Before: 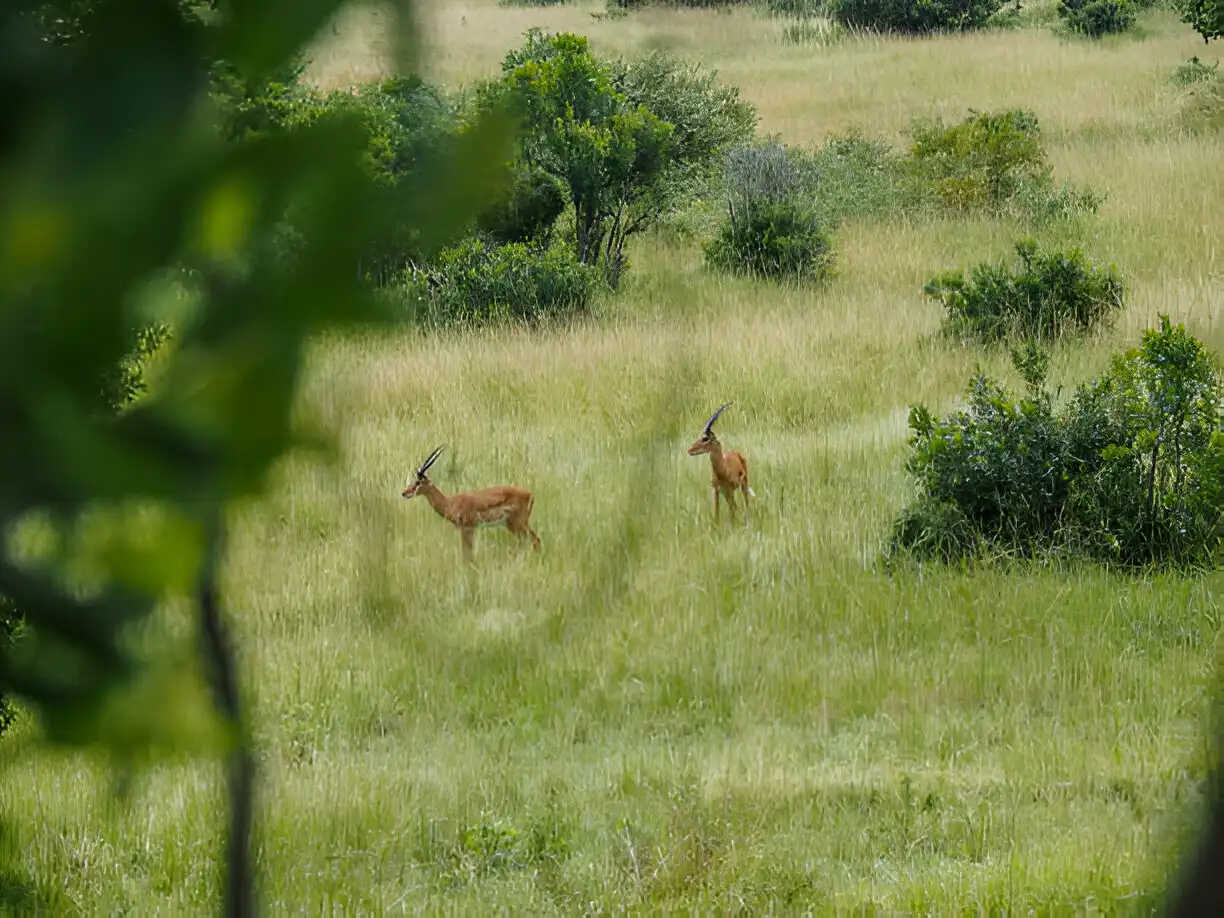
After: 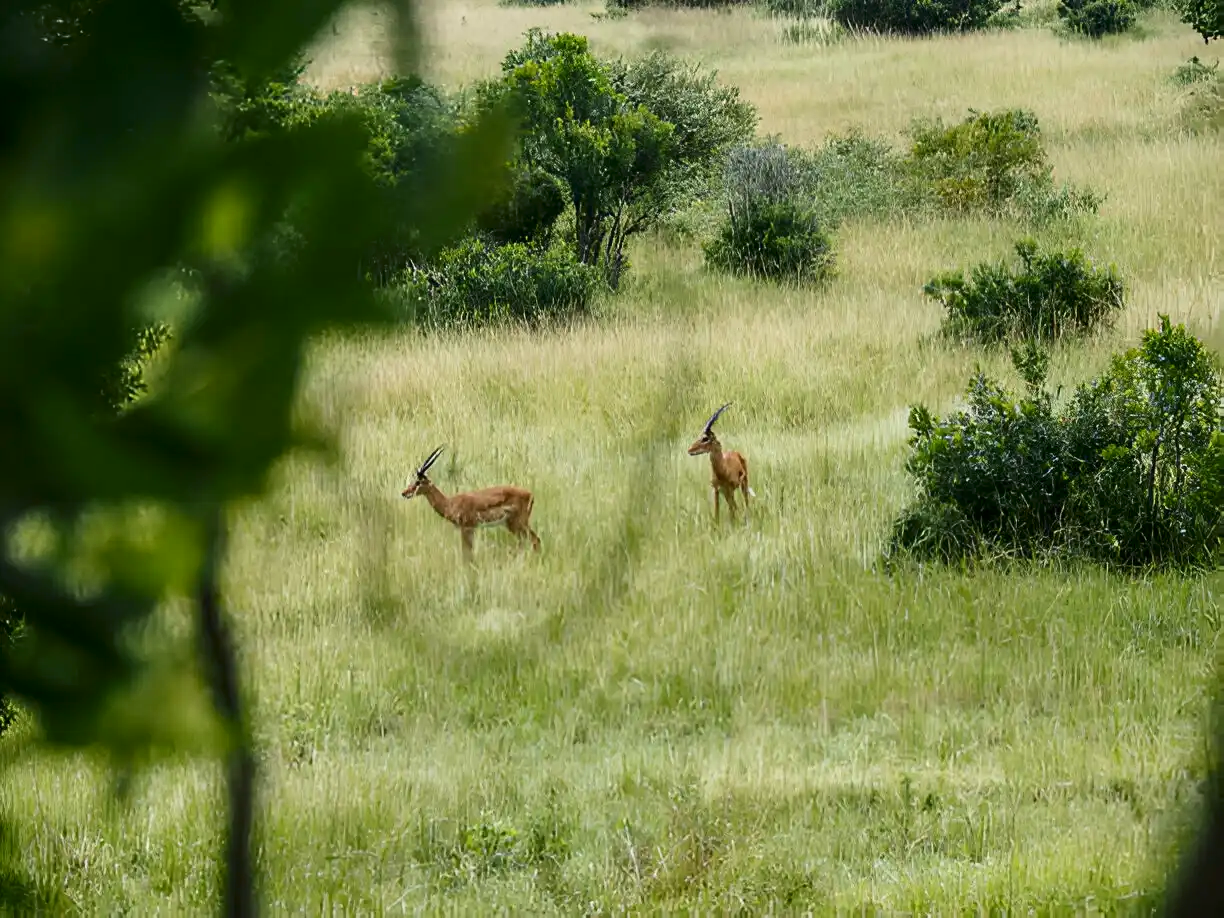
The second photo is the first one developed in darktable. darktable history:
contrast brightness saturation: contrast 0.22
